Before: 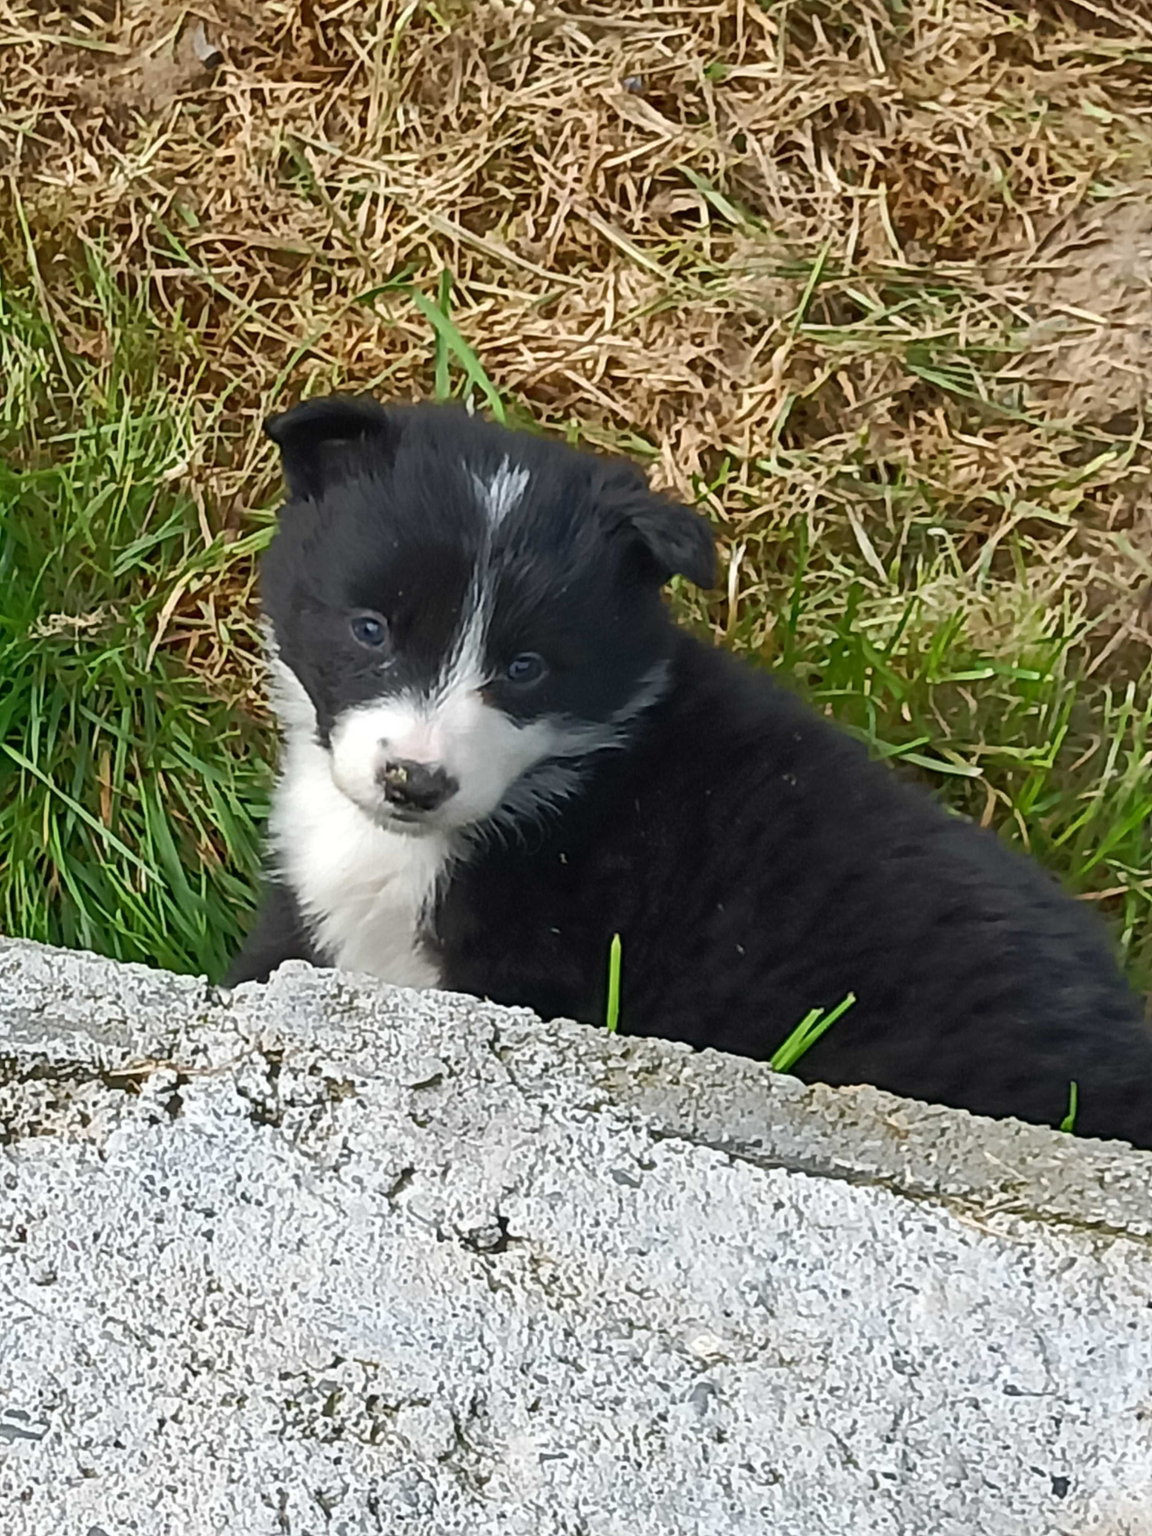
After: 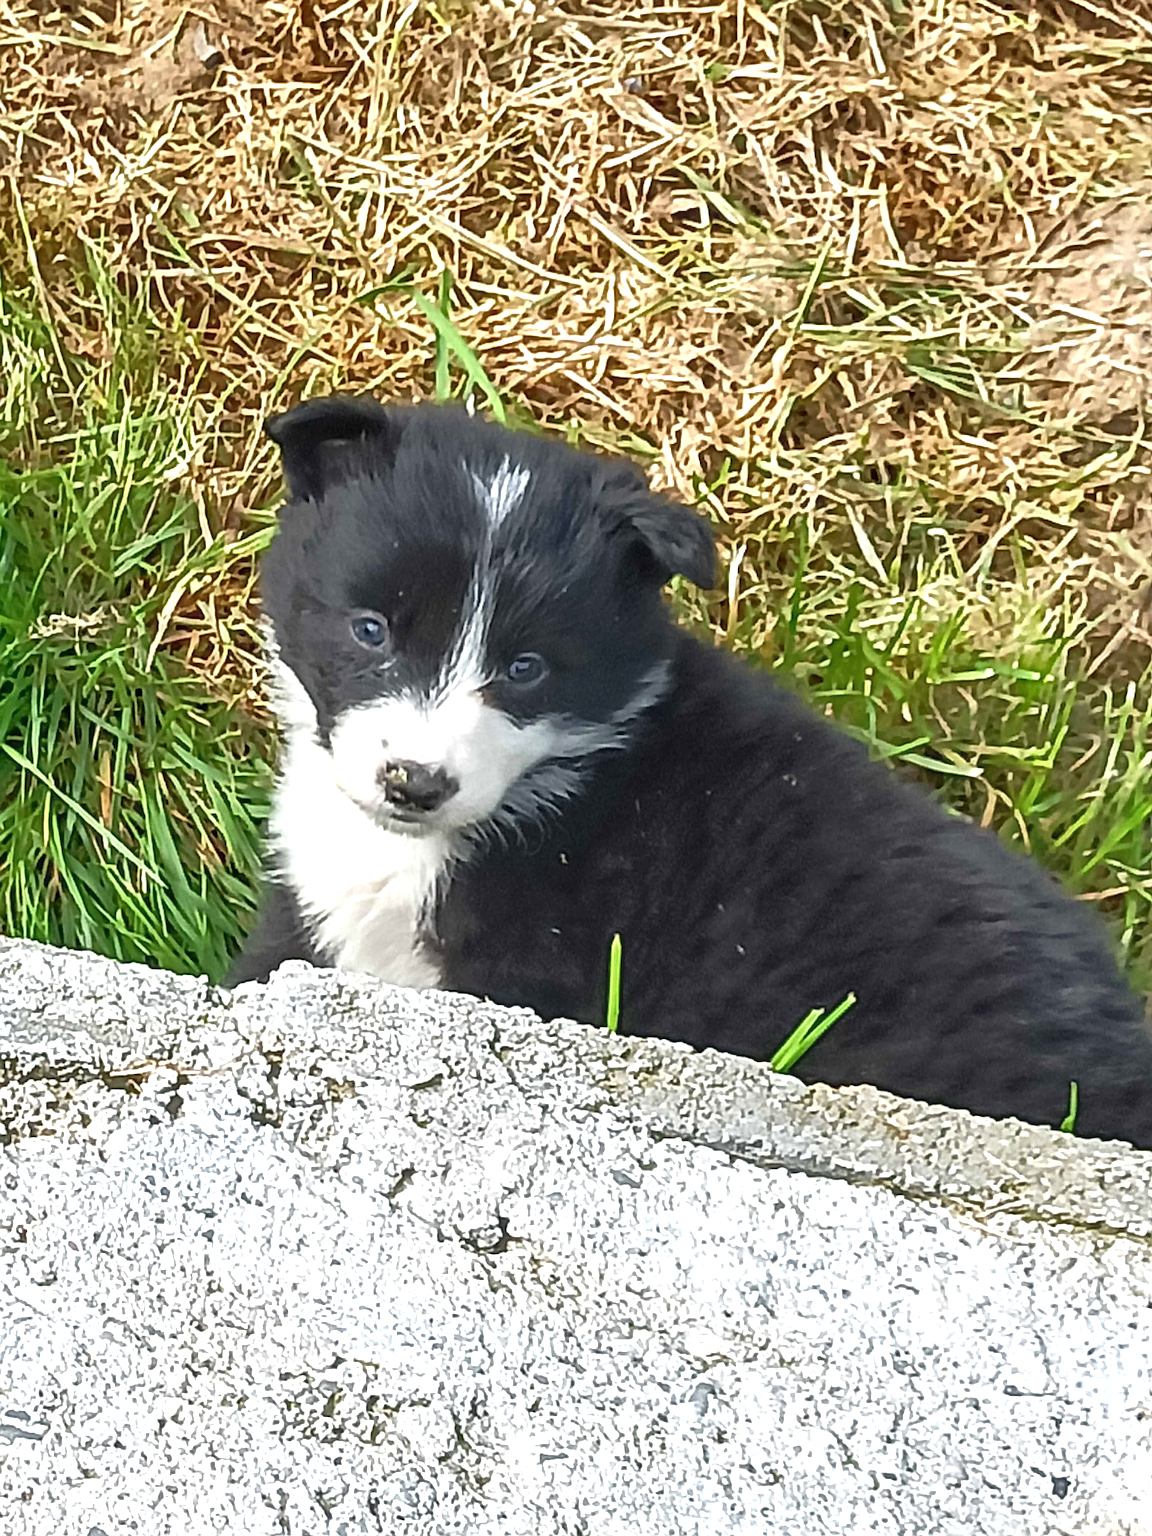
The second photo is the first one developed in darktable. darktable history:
exposure: black level correction 0, exposure 0.834 EV, compensate highlight preservation false
sharpen: amount 0.913
local contrast: detail 130%
